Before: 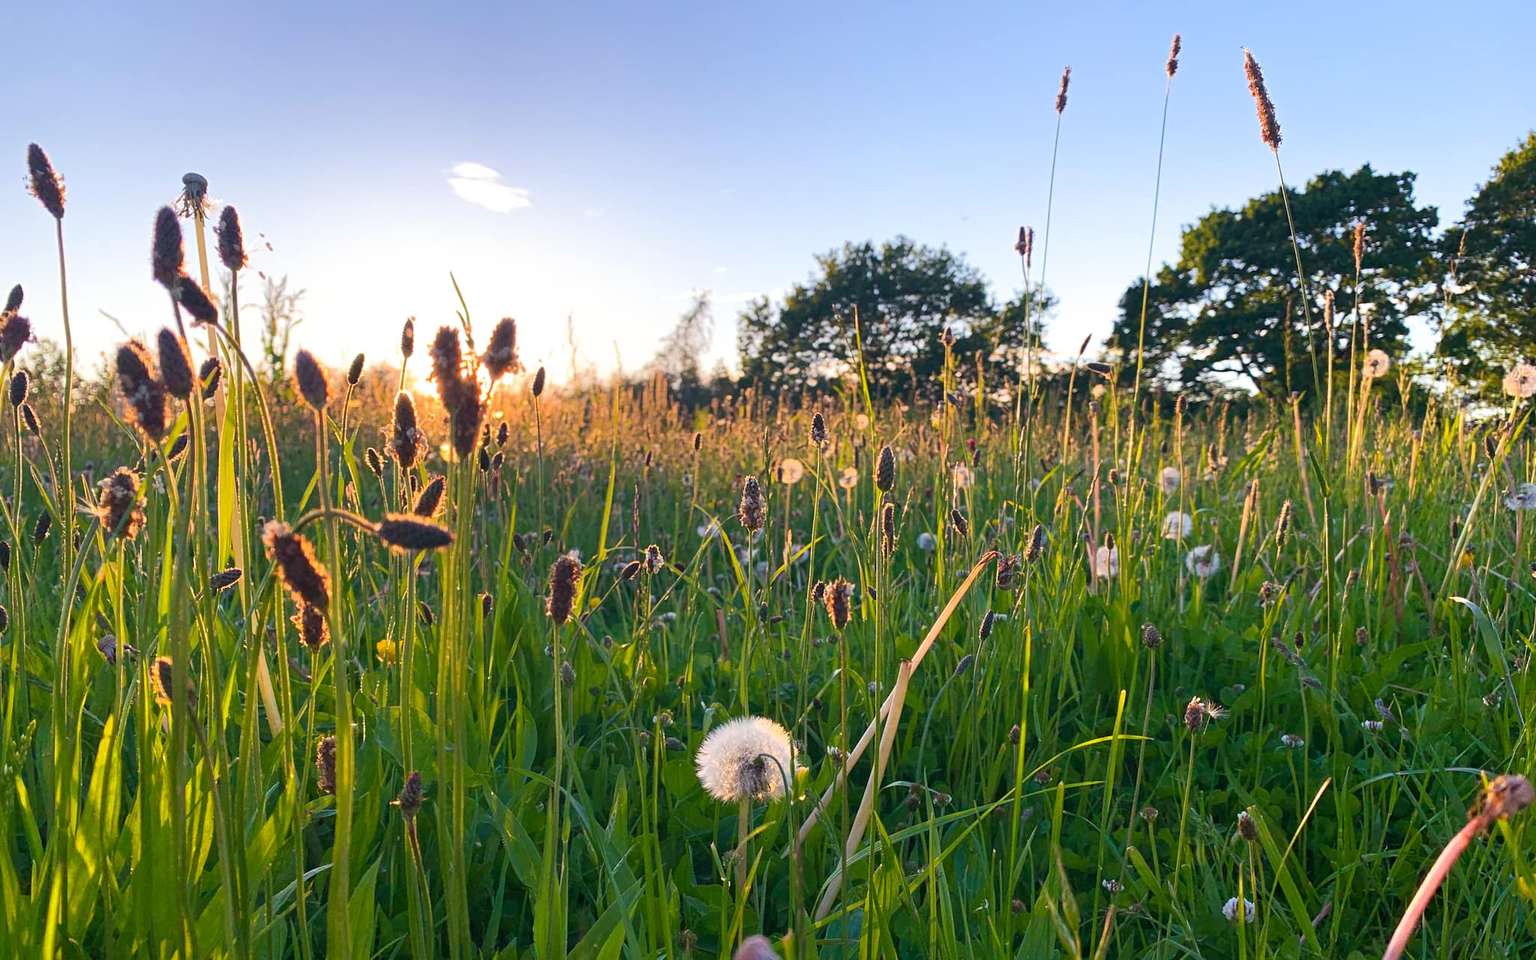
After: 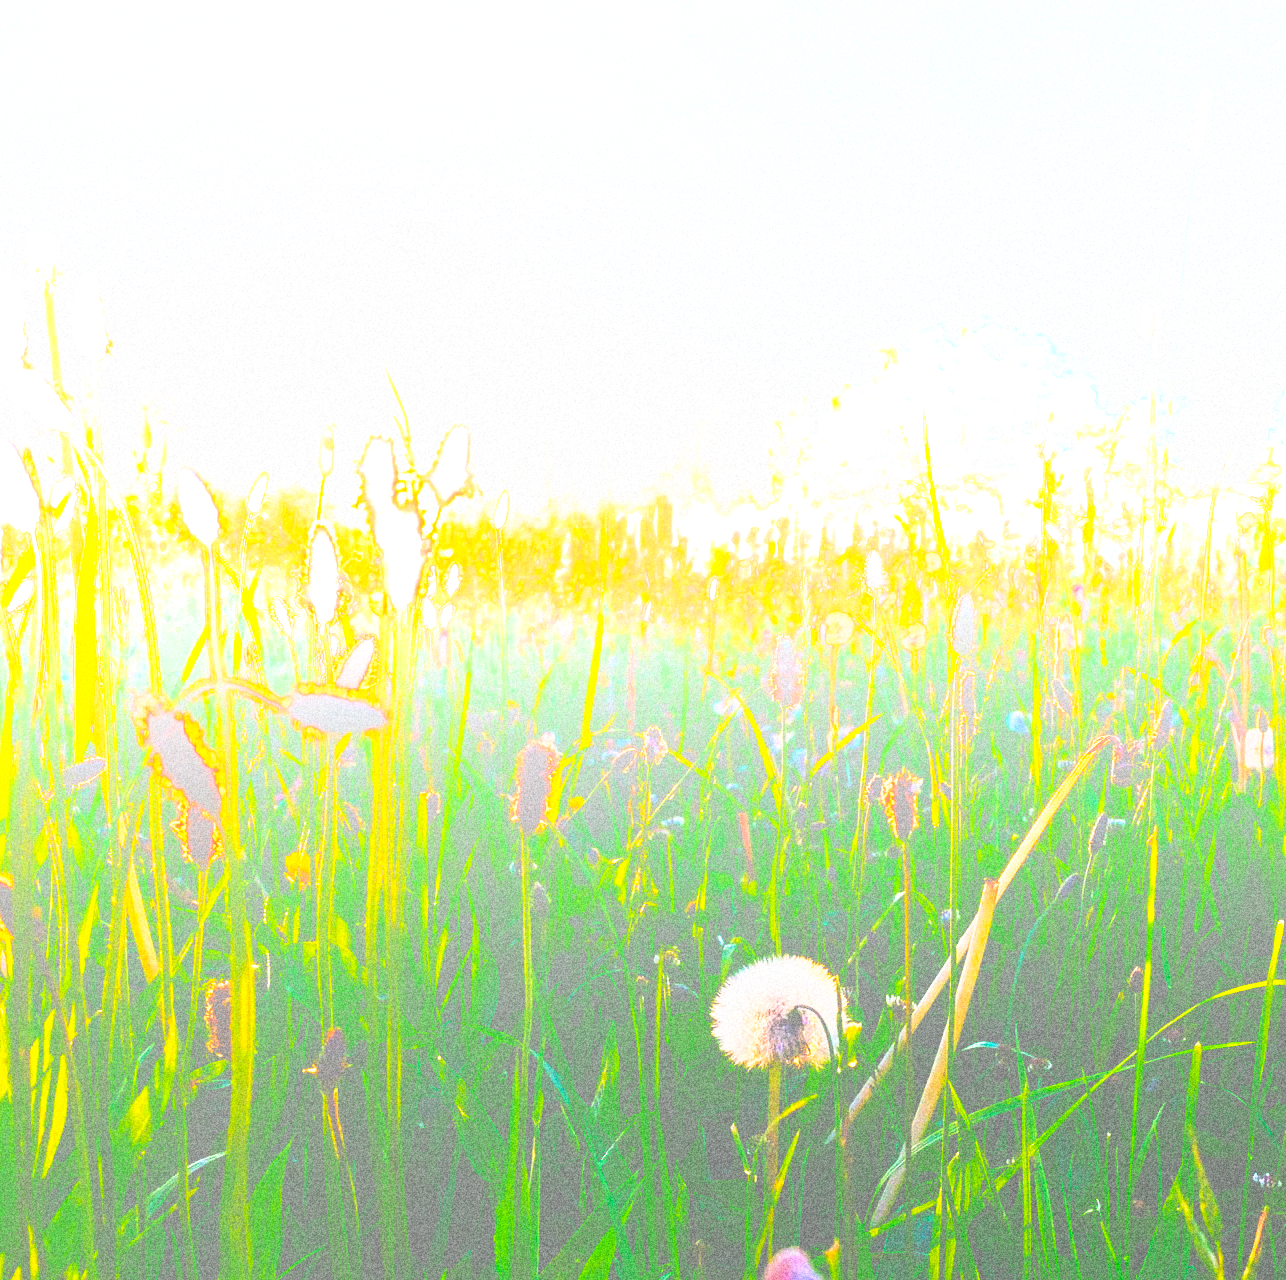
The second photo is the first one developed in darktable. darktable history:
crop: left 10.644%, right 26.528%
bloom: size 85%, threshold 5%, strength 85%
grain: coarseness 14.49 ISO, strength 48.04%, mid-tones bias 35%
tone curve: curves: ch0 [(0, 0) (0.003, 0.004) (0.011, 0.006) (0.025, 0.008) (0.044, 0.012) (0.069, 0.017) (0.1, 0.021) (0.136, 0.029) (0.177, 0.043) (0.224, 0.062) (0.277, 0.108) (0.335, 0.166) (0.399, 0.301) (0.468, 0.467) (0.543, 0.64) (0.623, 0.803) (0.709, 0.908) (0.801, 0.969) (0.898, 0.988) (1, 1)], preserve colors none
